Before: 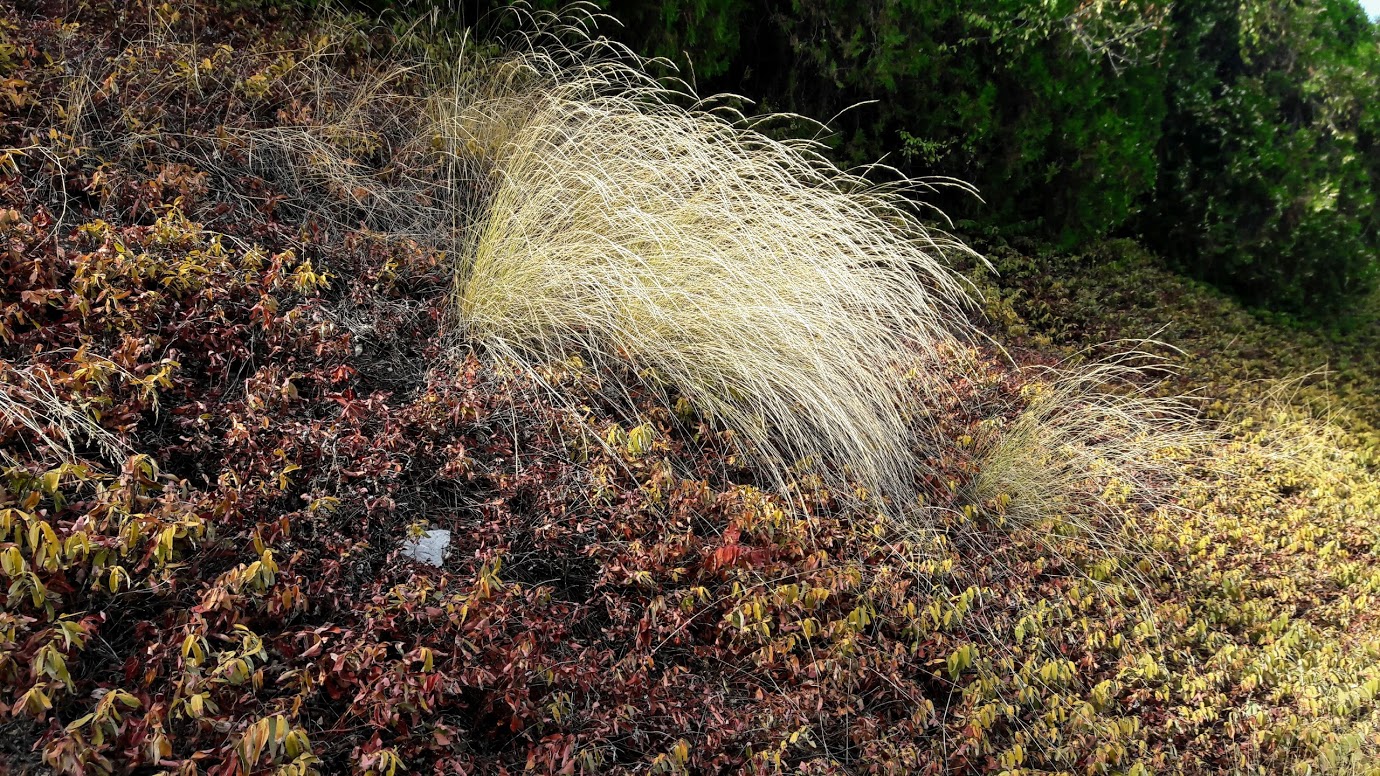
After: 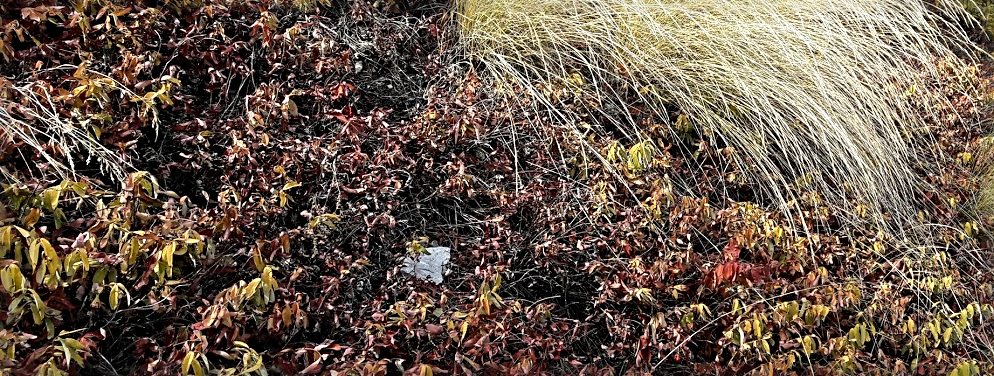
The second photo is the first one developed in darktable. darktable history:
sharpen: radius 4.883
crop: top 36.498%, right 27.964%, bottom 14.995%
